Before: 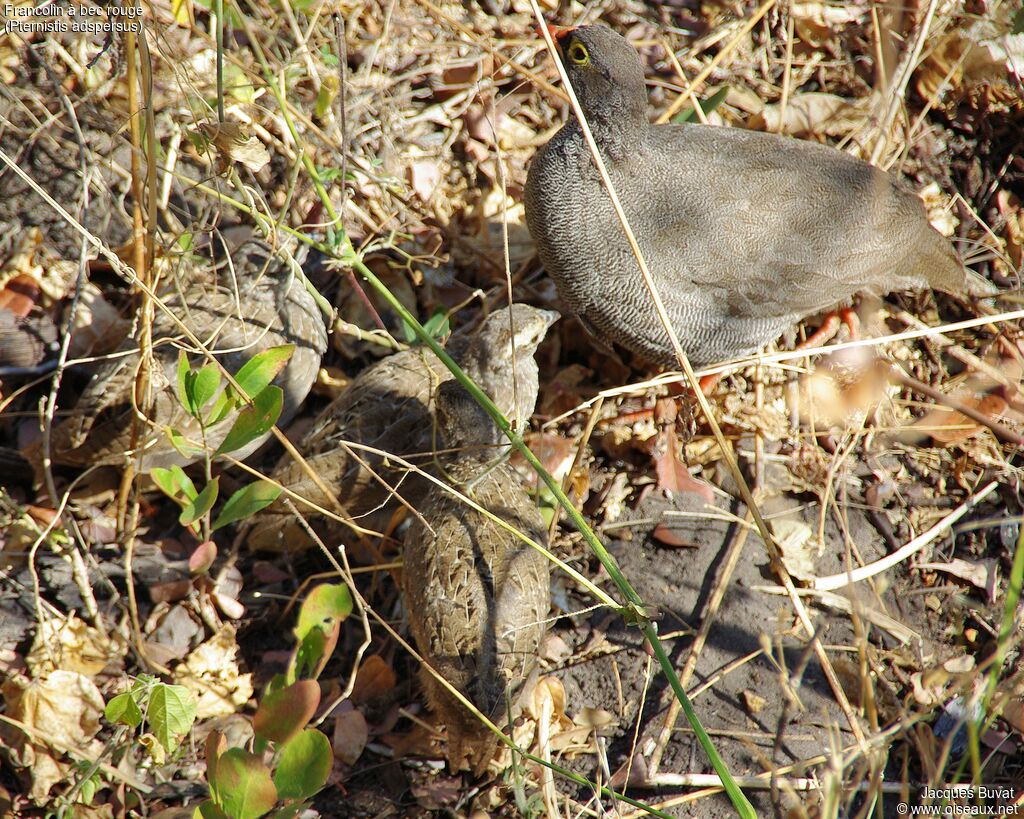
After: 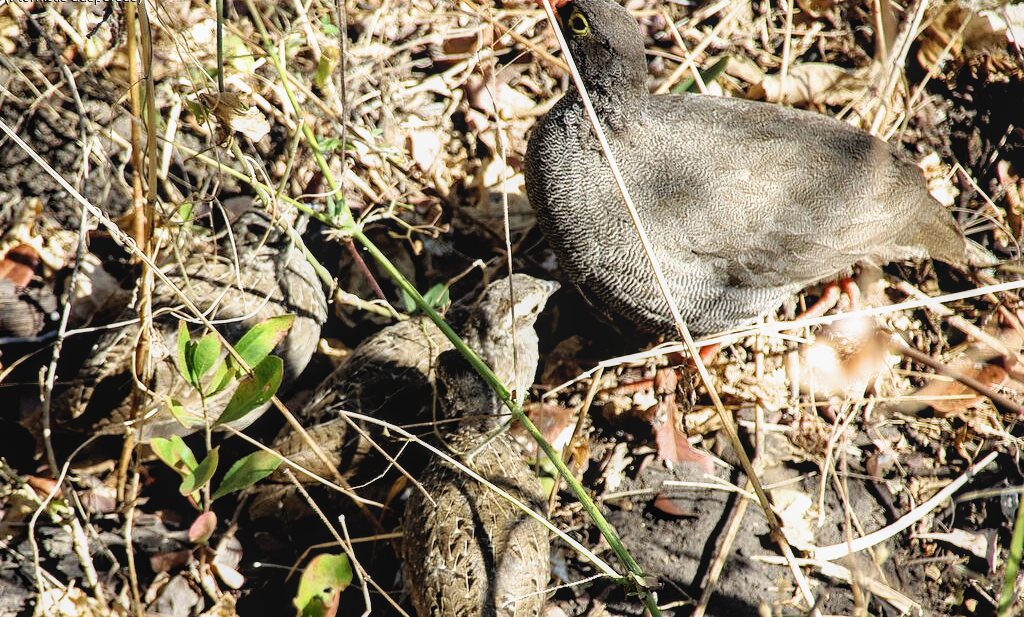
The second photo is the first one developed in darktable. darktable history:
local contrast: detail 110%
crop: top 3.758%, bottom 20.847%
filmic rgb: black relative exposure -3.61 EV, white relative exposure 2.12 EV, threshold 2.96 EV, hardness 3.64, enable highlight reconstruction true
